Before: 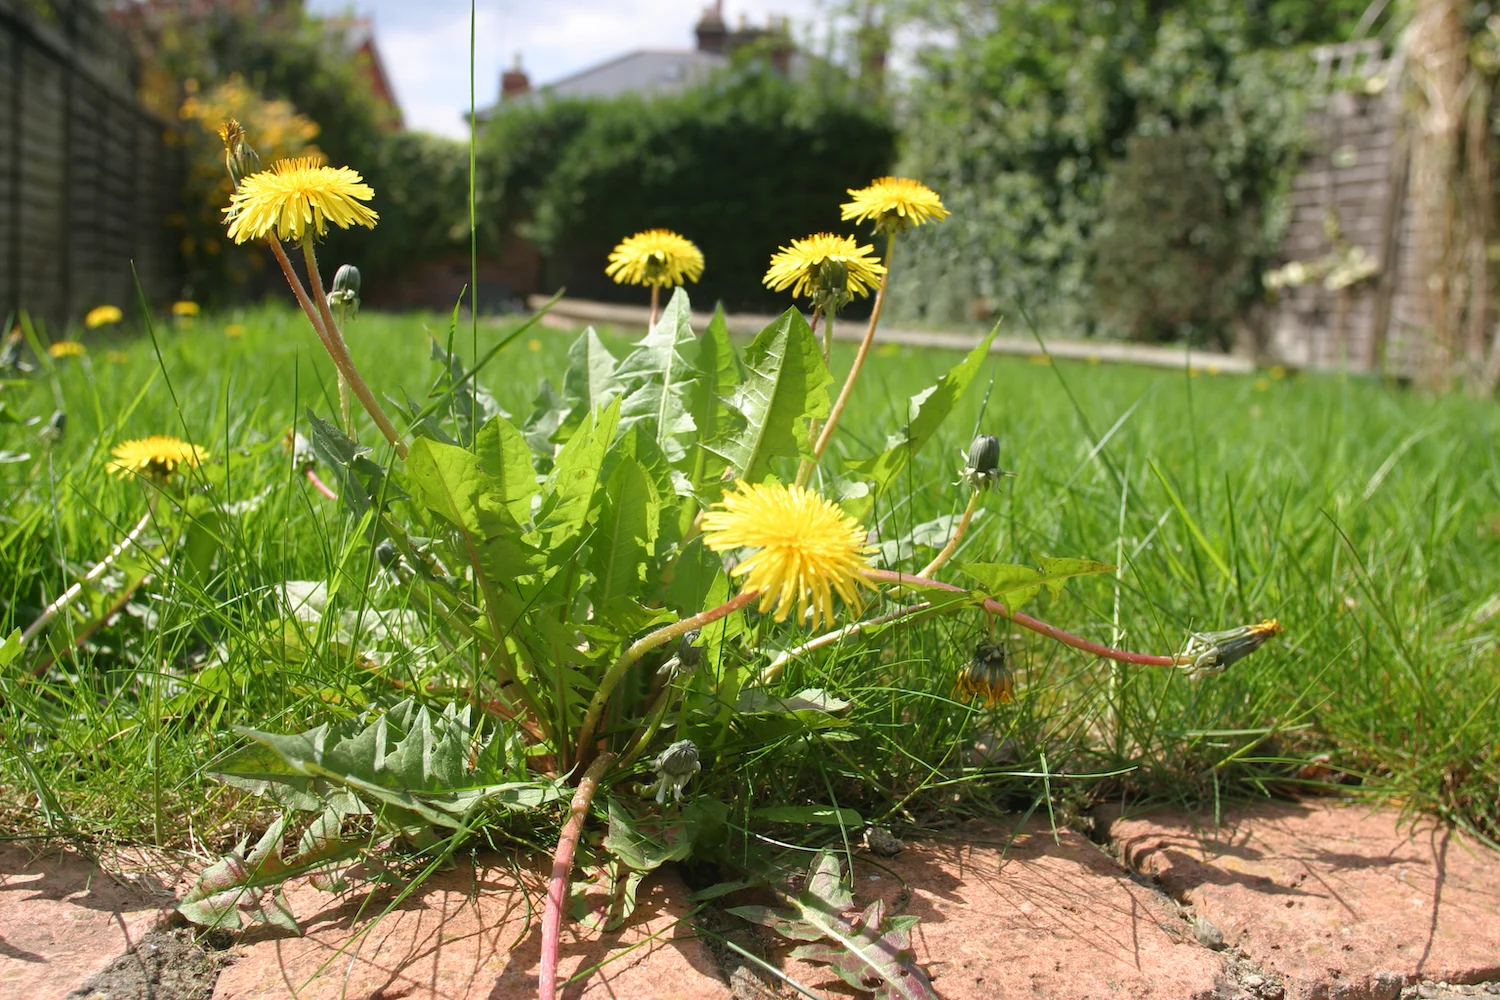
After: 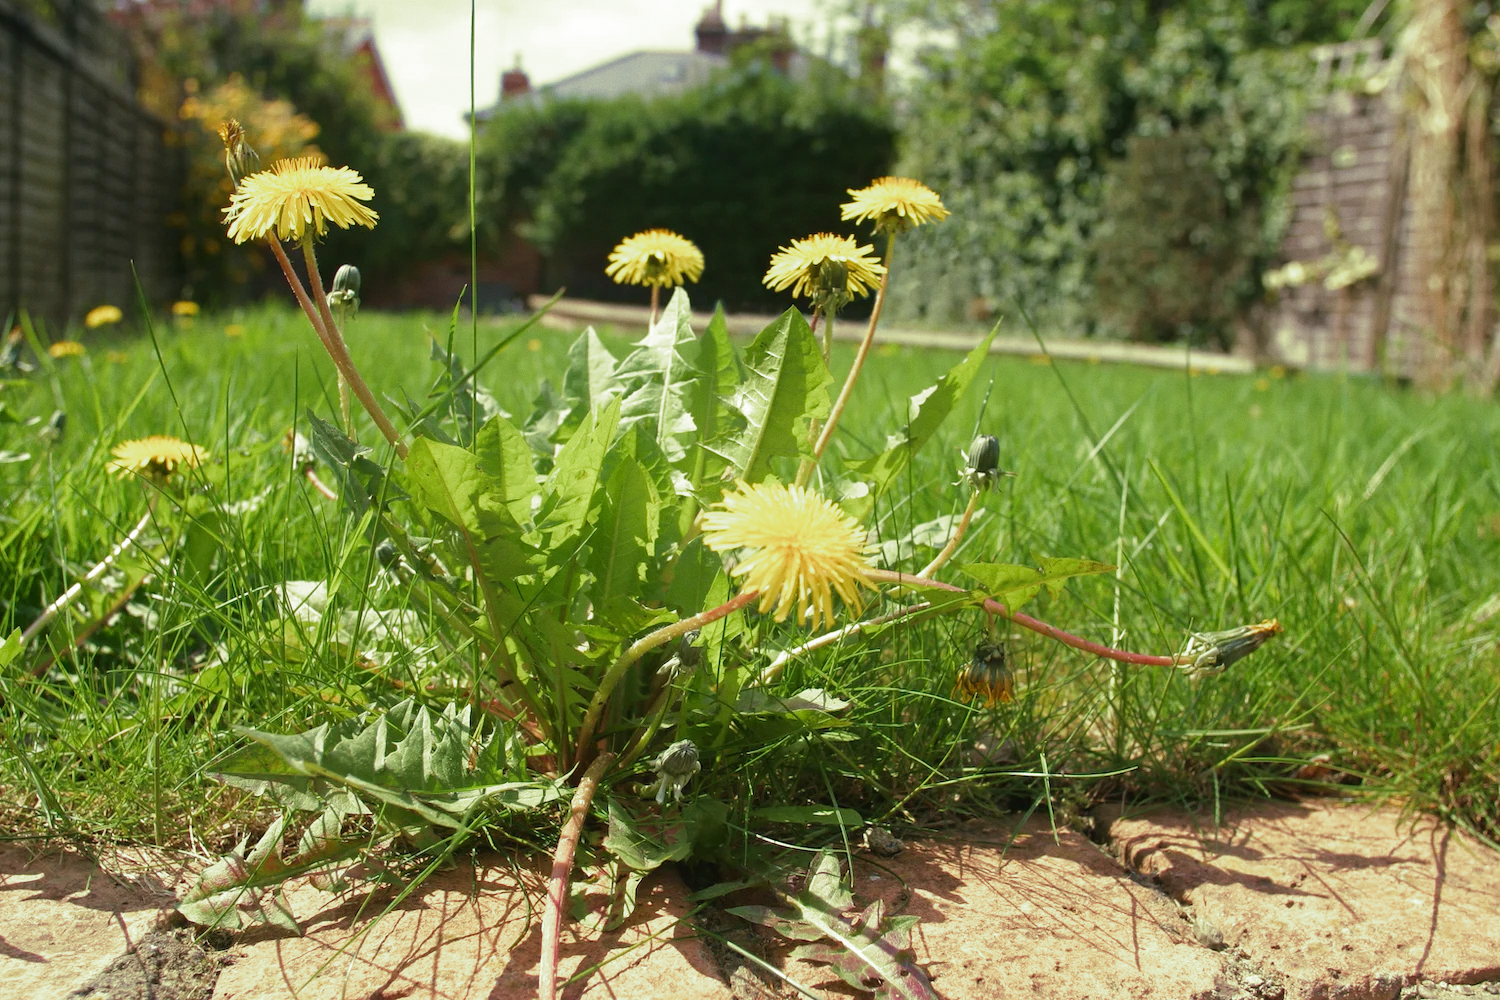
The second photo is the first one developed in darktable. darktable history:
split-toning: shadows › hue 290.82°, shadows › saturation 0.34, highlights › saturation 0.38, balance 0, compress 50%
grain: coarseness 0.09 ISO, strength 10%
velvia: on, module defaults
